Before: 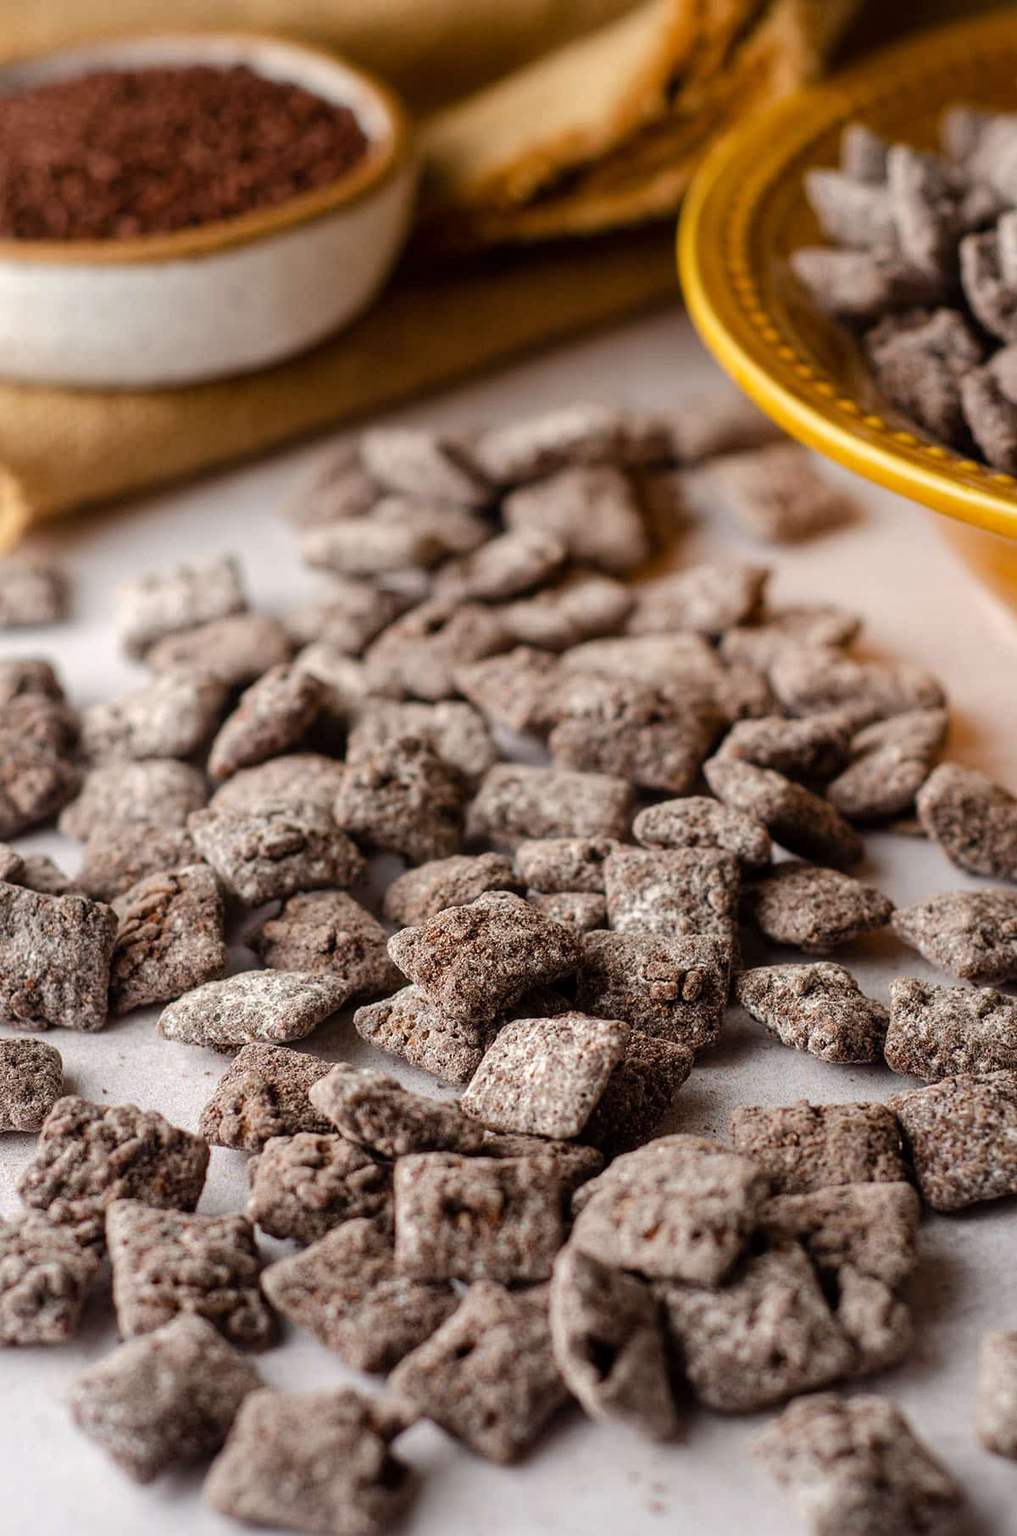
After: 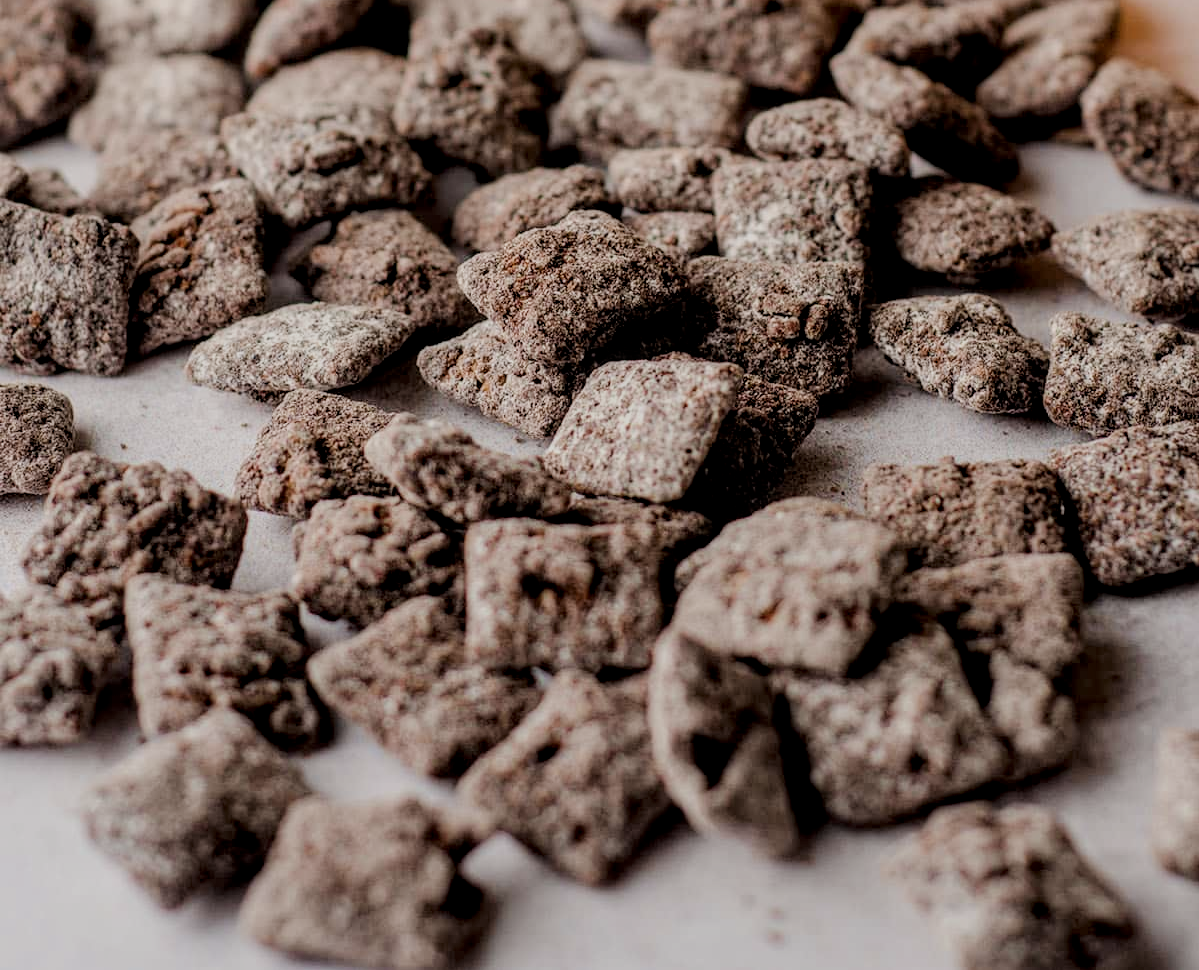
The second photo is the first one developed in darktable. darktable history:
local contrast: detail 130%
crop and rotate: top 46.425%, right 0.014%
filmic rgb: black relative exposure -6.8 EV, white relative exposure 5.86 EV, hardness 2.71
